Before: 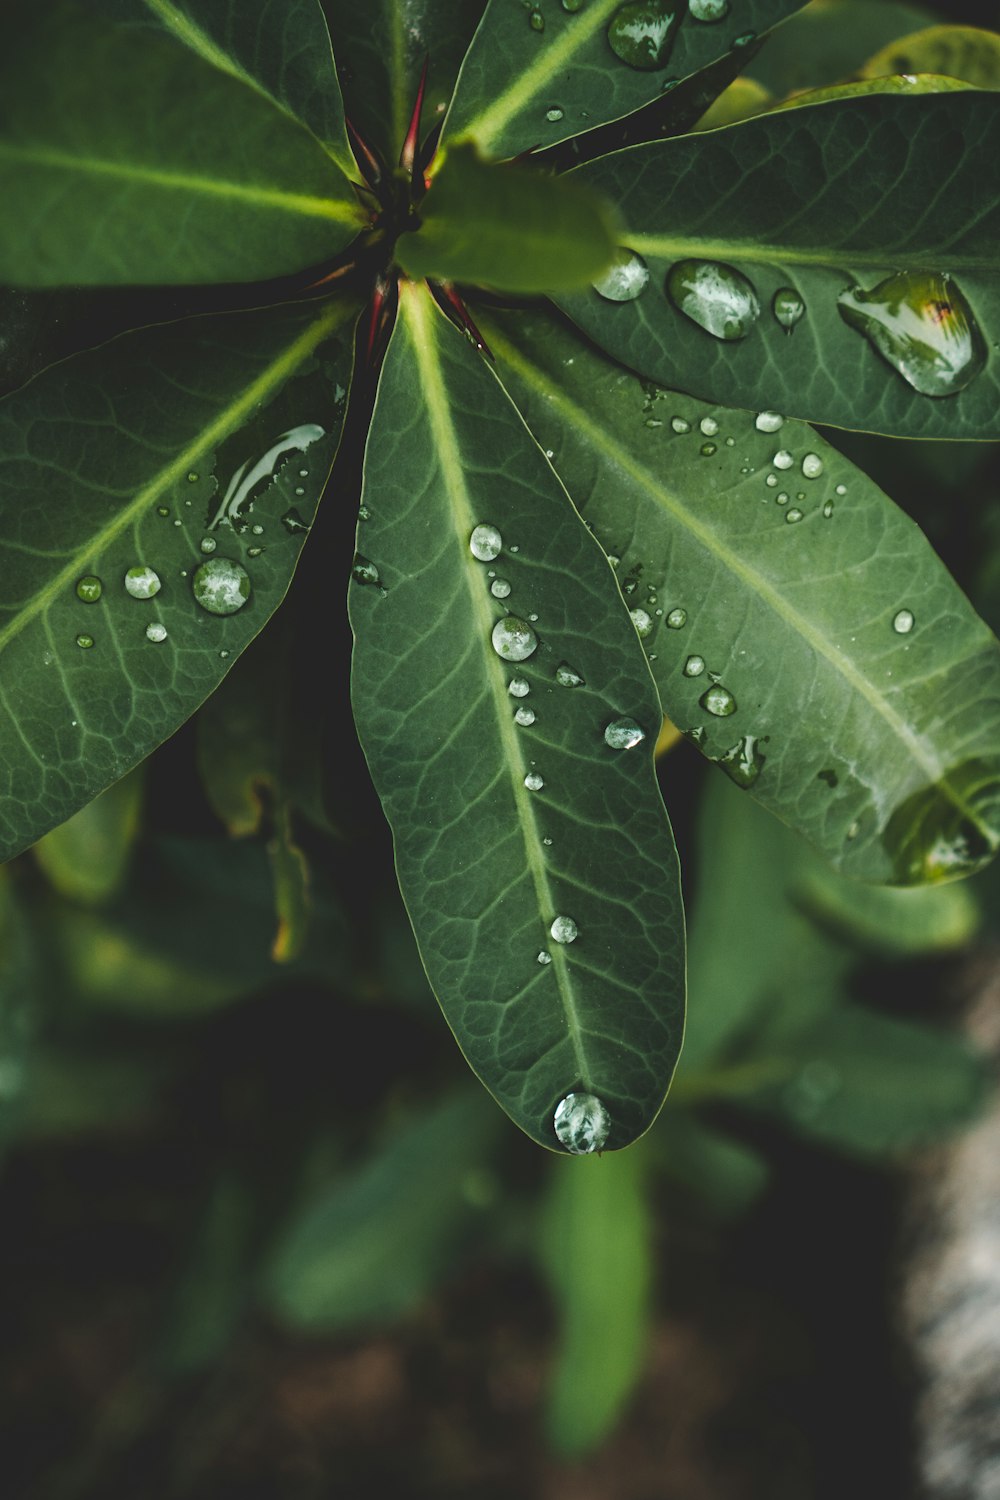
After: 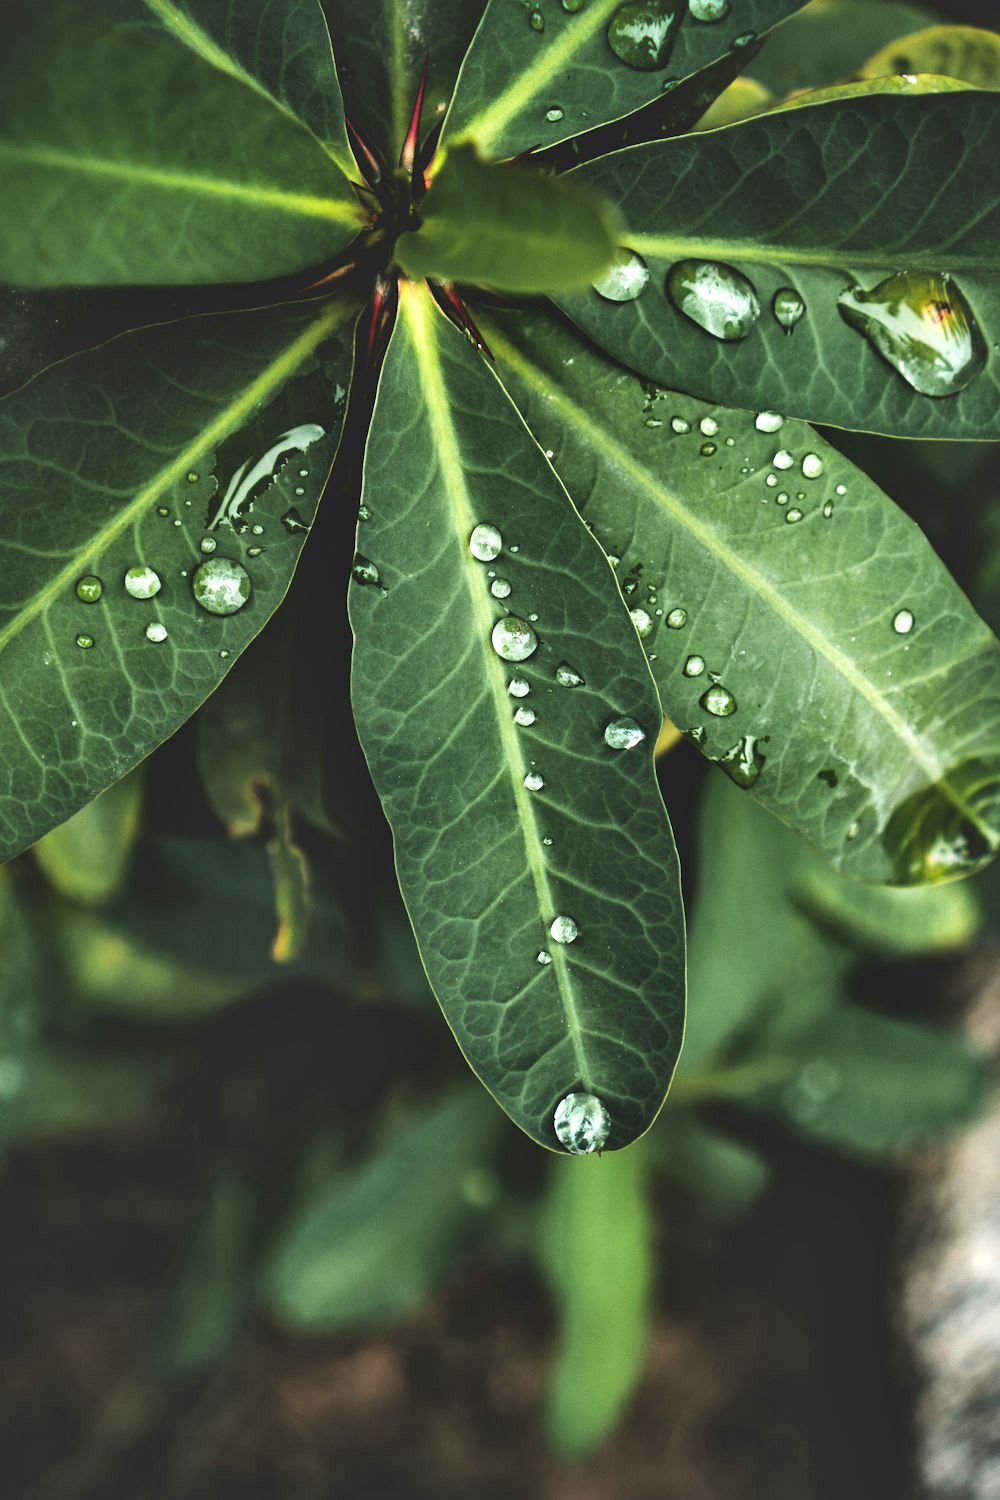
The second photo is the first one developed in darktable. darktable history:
local contrast: mode bilateral grid, contrast 49, coarseness 49, detail 150%, midtone range 0.2
exposure: exposure 0.663 EV, compensate highlight preservation false
